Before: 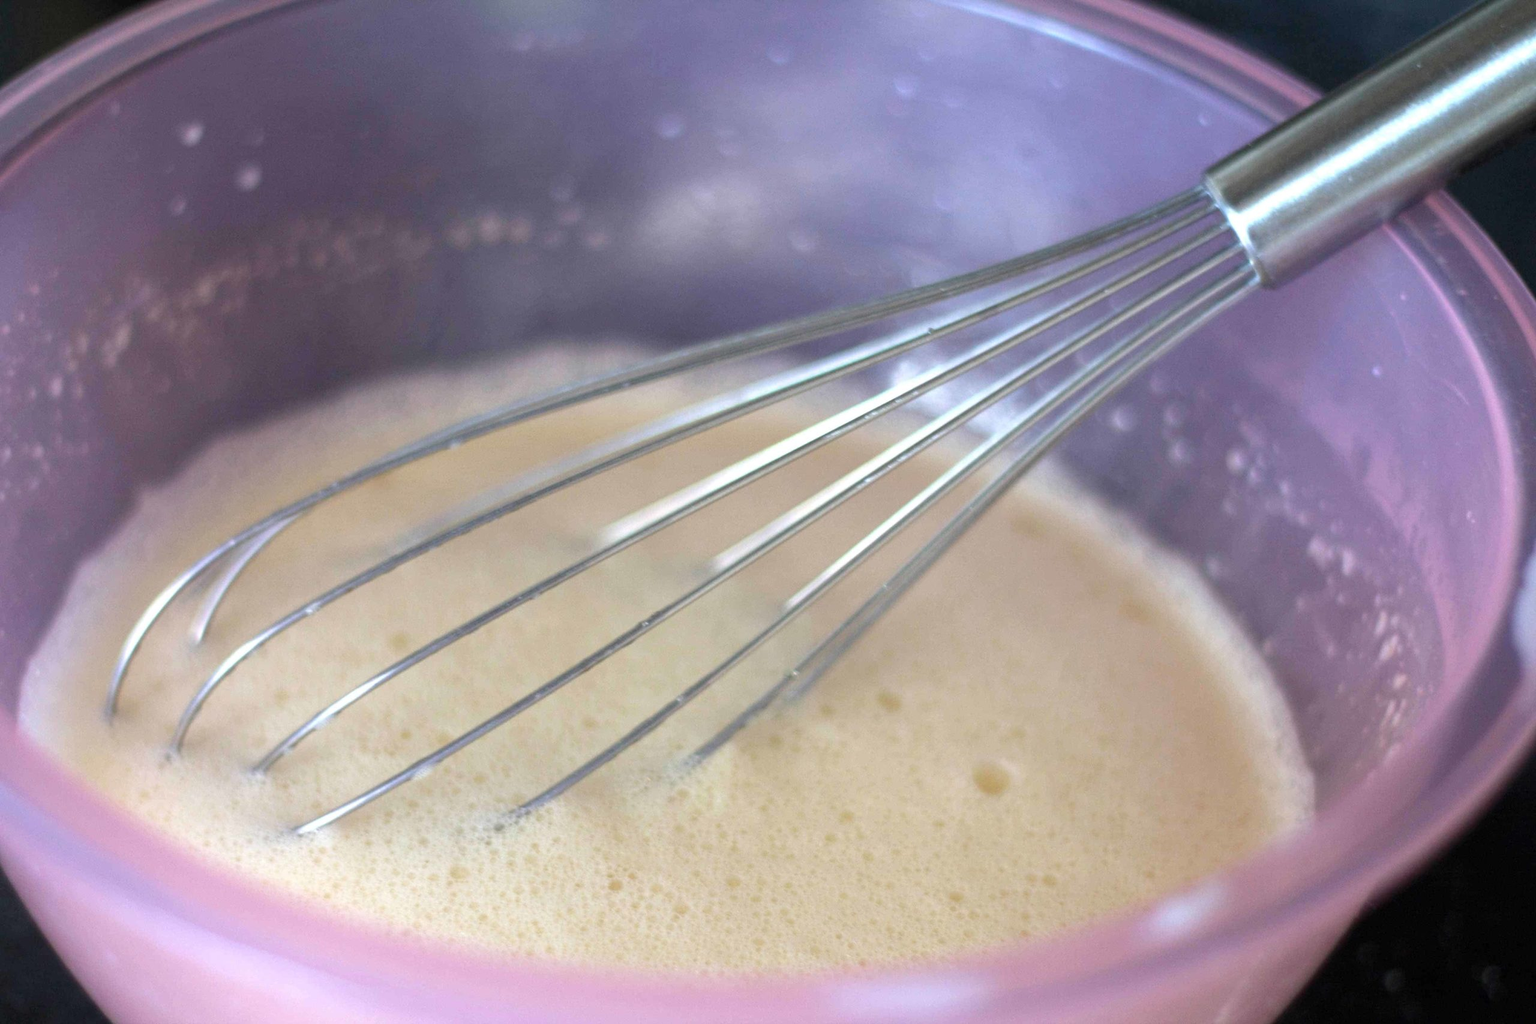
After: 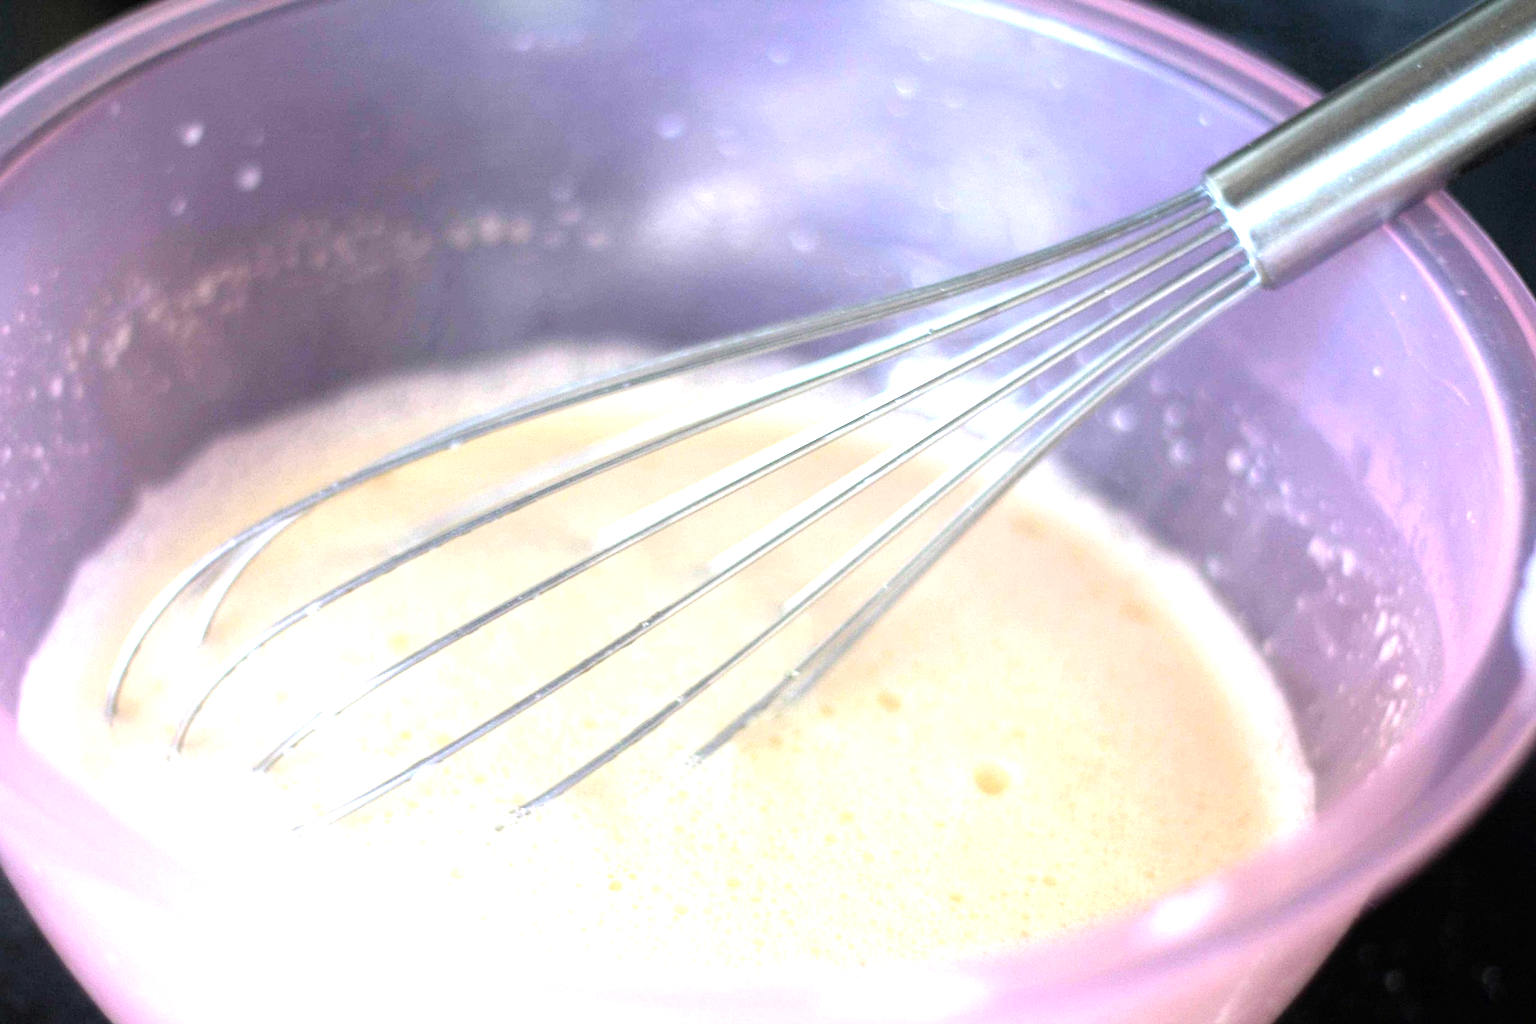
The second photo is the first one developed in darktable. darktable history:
sharpen: amount 0.216
tone equalizer: -8 EV -0.773 EV, -7 EV -0.708 EV, -6 EV -0.637 EV, -5 EV -0.415 EV, -3 EV 0.405 EV, -2 EV 0.6 EV, -1 EV 0.68 EV, +0 EV 0.721 EV
exposure: exposure 0.468 EV, compensate exposure bias true, compensate highlight preservation false
